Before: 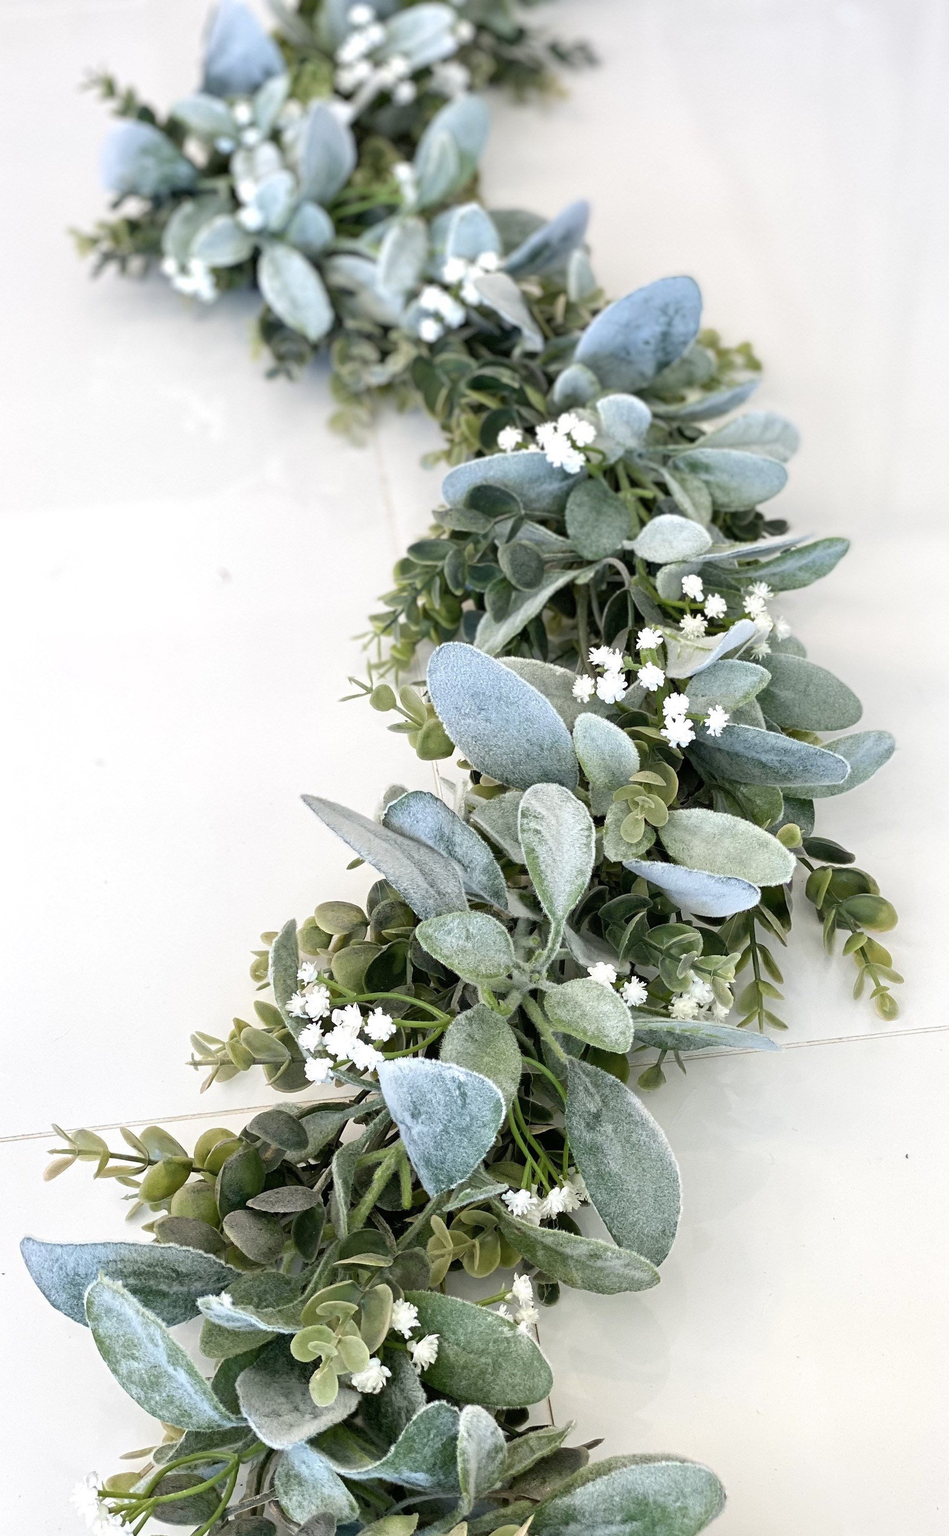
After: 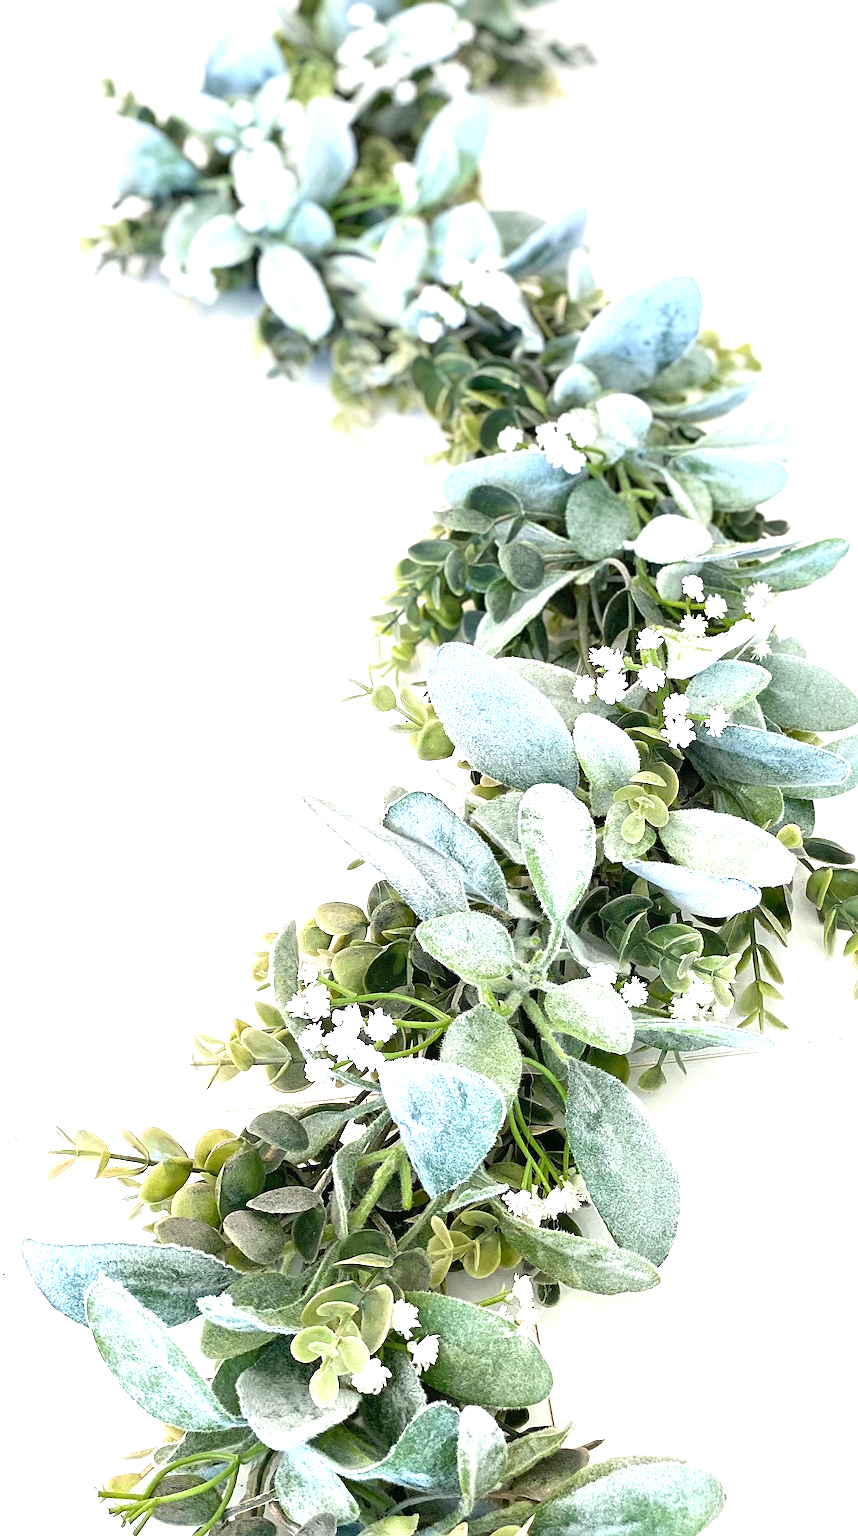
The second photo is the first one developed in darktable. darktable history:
exposure: exposure 1.138 EV, compensate highlight preservation false
crop: right 9.514%, bottom 0.021%
sharpen: radius 1.975
